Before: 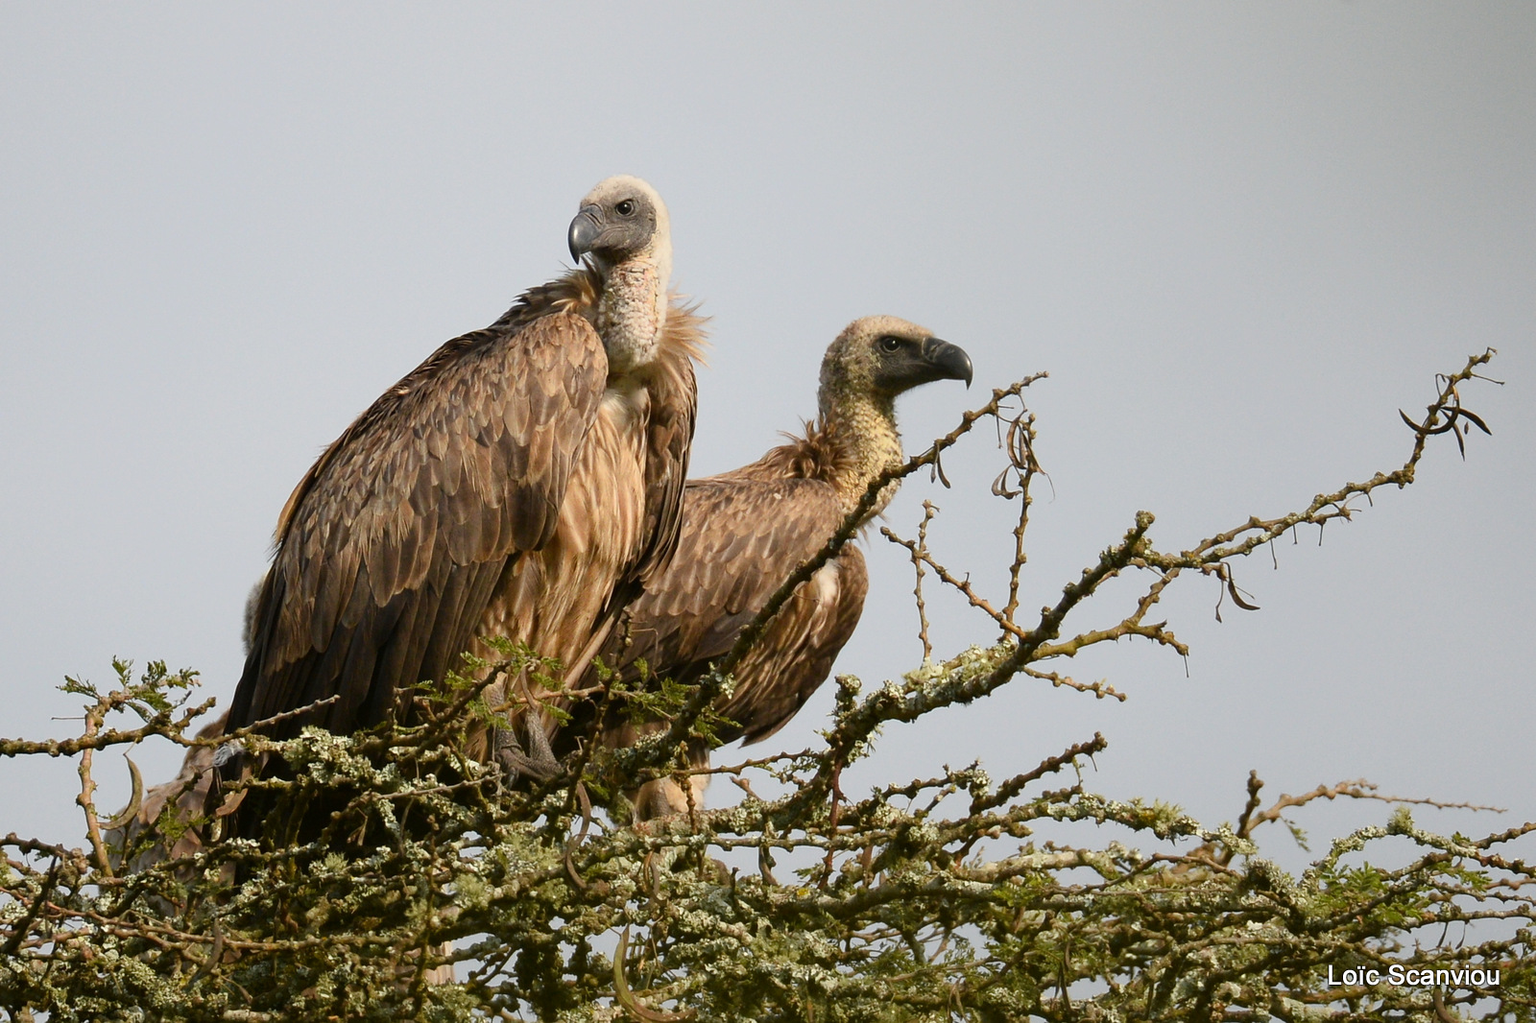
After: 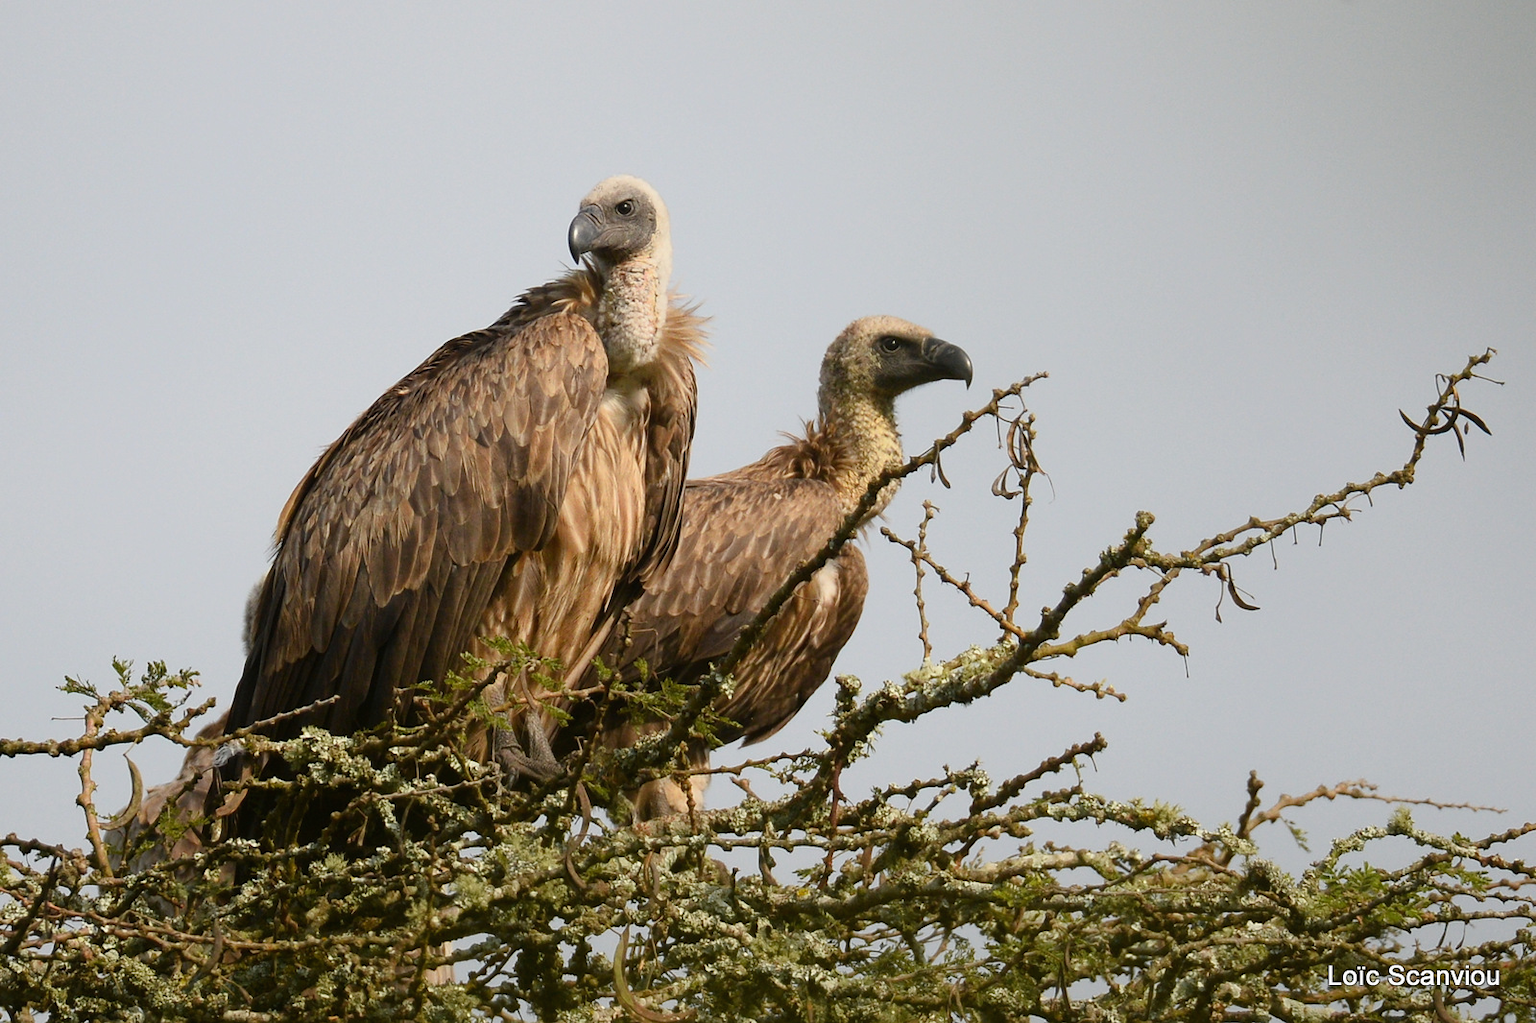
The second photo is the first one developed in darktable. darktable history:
contrast equalizer: y [[0.546, 0.552, 0.554, 0.554, 0.552, 0.546], [0.5 ×6], [0.5 ×6], [0 ×6], [0 ×6]], mix -0.117
